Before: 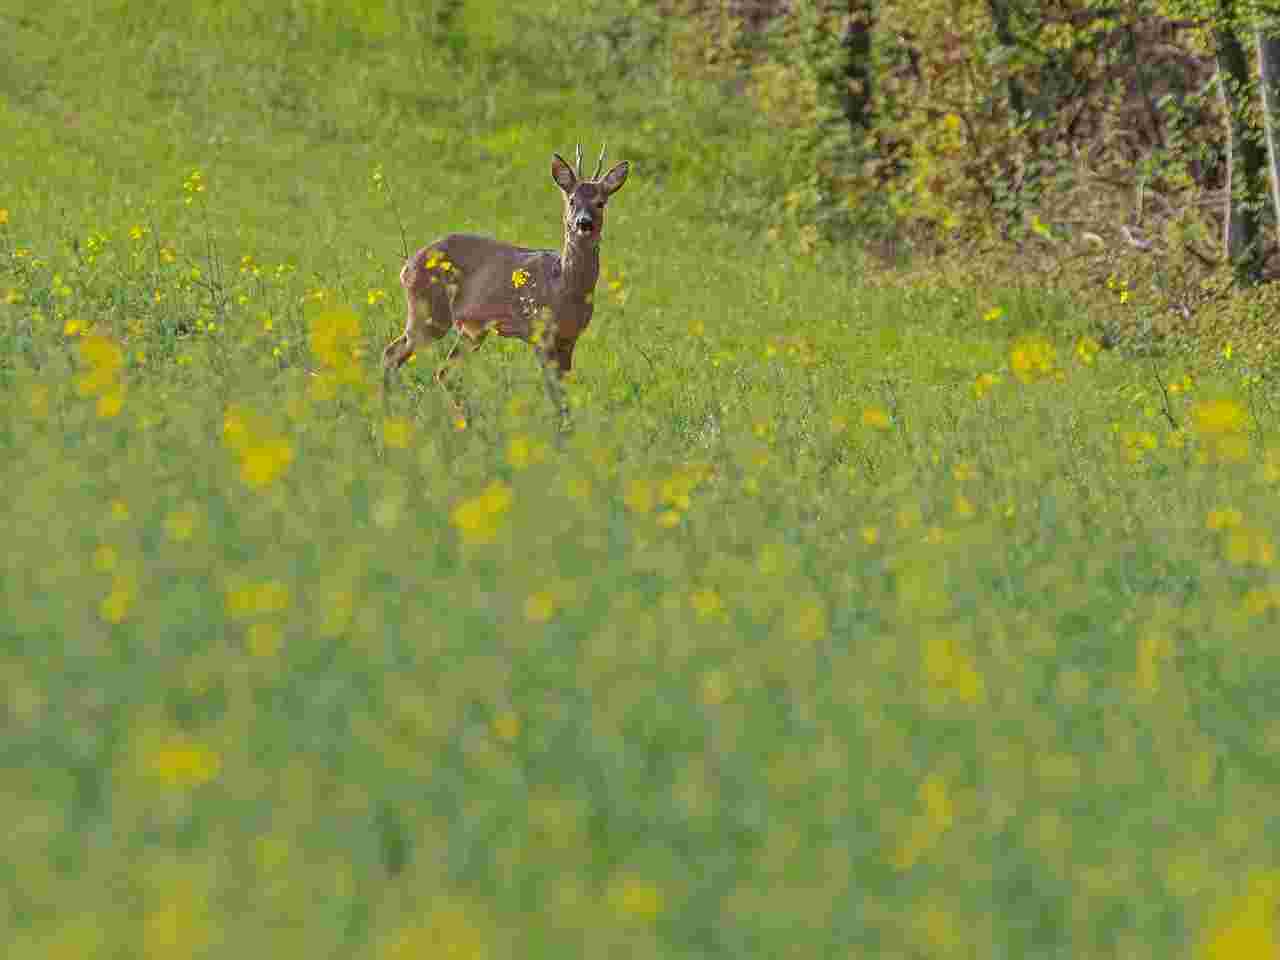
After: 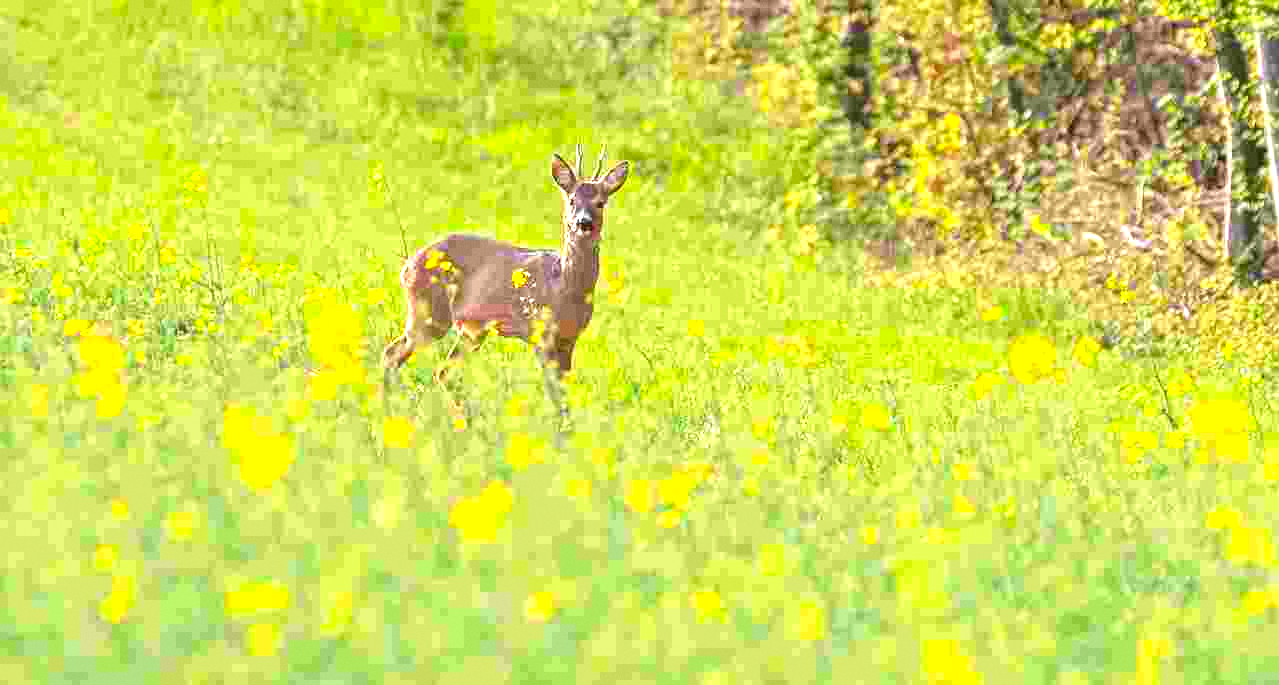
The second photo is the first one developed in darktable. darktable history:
crop: bottom 28.576%
white balance: red 0.986, blue 1.01
exposure: black level correction 0, exposure 1.45 EV, compensate exposure bias true, compensate highlight preservation false
color correction: highlights a* 3.22, highlights b* 1.93, saturation 1.19
grain: coarseness 0.09 ISO, strength 10%
